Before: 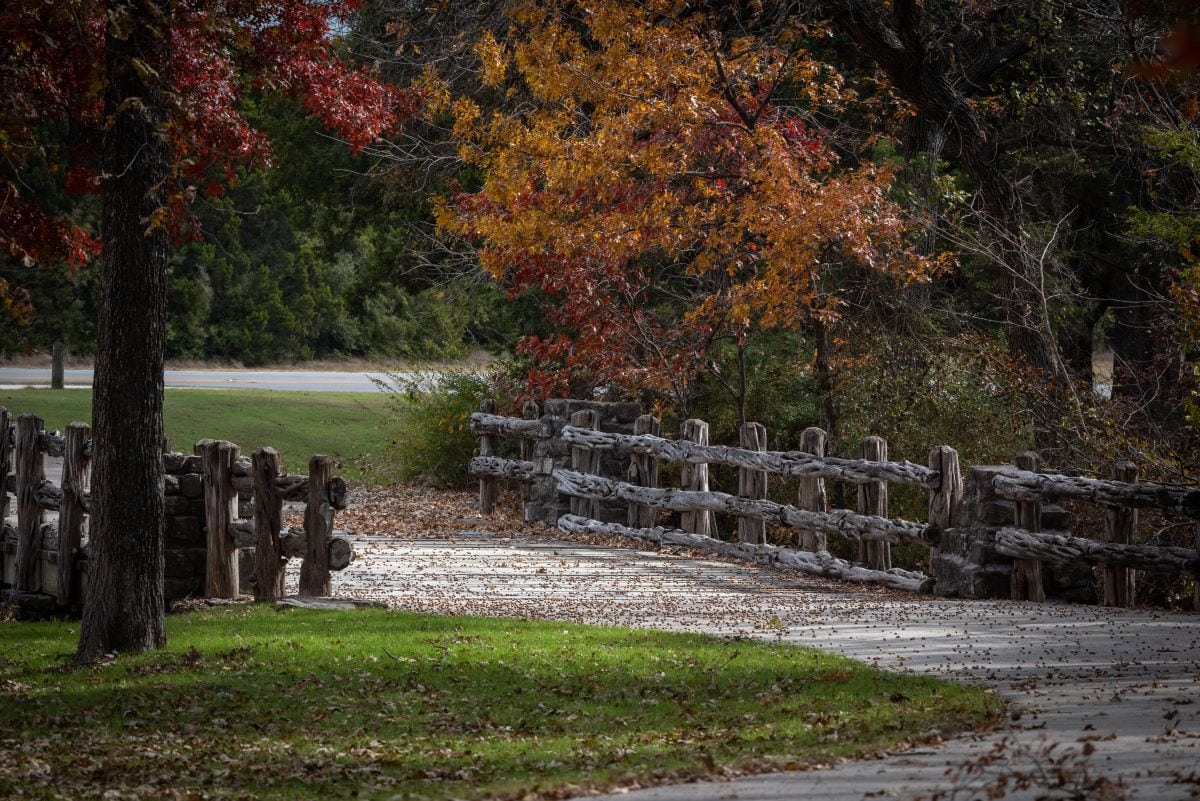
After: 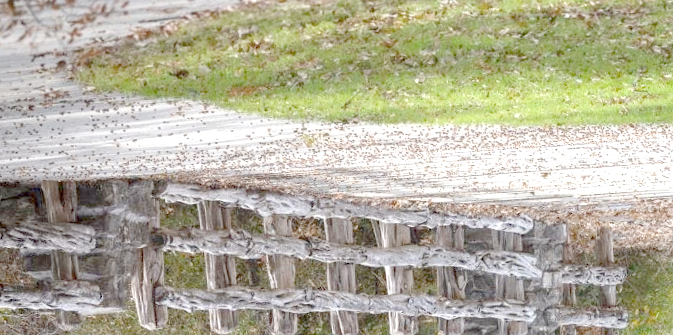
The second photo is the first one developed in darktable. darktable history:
orientation "rotate by 180 degrees": orientation rotate 180°
rotate and perspective: rotation -4.25°, automatic cropping off
exposure: exposure 0.507 EV
crop: left 10.121%, top 10.631%, right 36.218%, bottom 51.526%
